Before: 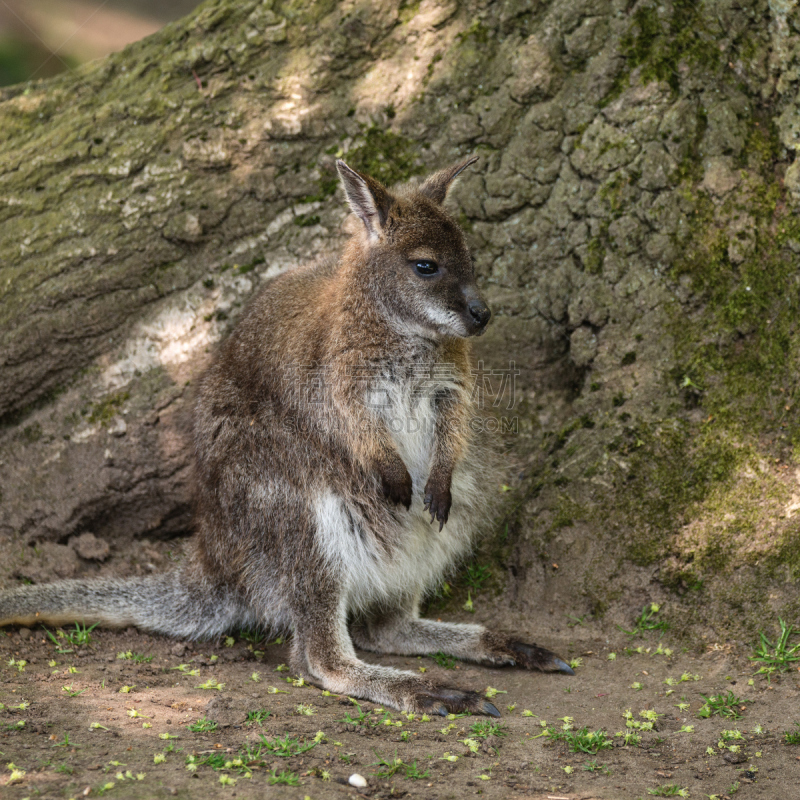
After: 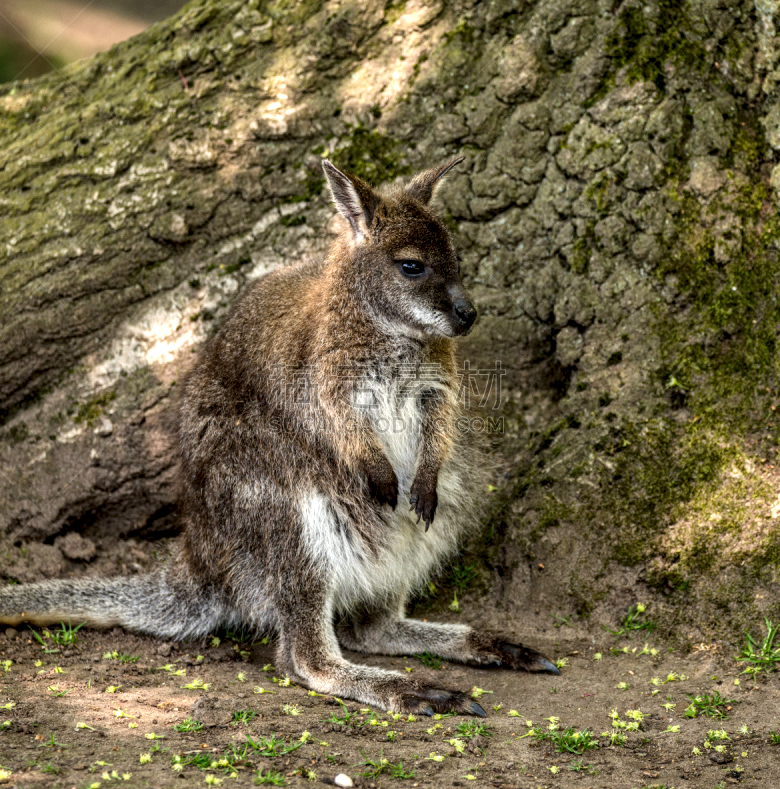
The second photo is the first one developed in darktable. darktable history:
crop and rotate: left 1.774%, right 0.633%, bottom 1.28%
local contrast: highlights 60%, shadows 60%, detail 160%
color calibration: output colorfulness [0, 0.315, 0, 0], x 0.341, y 0.355, temperature 5166 K
